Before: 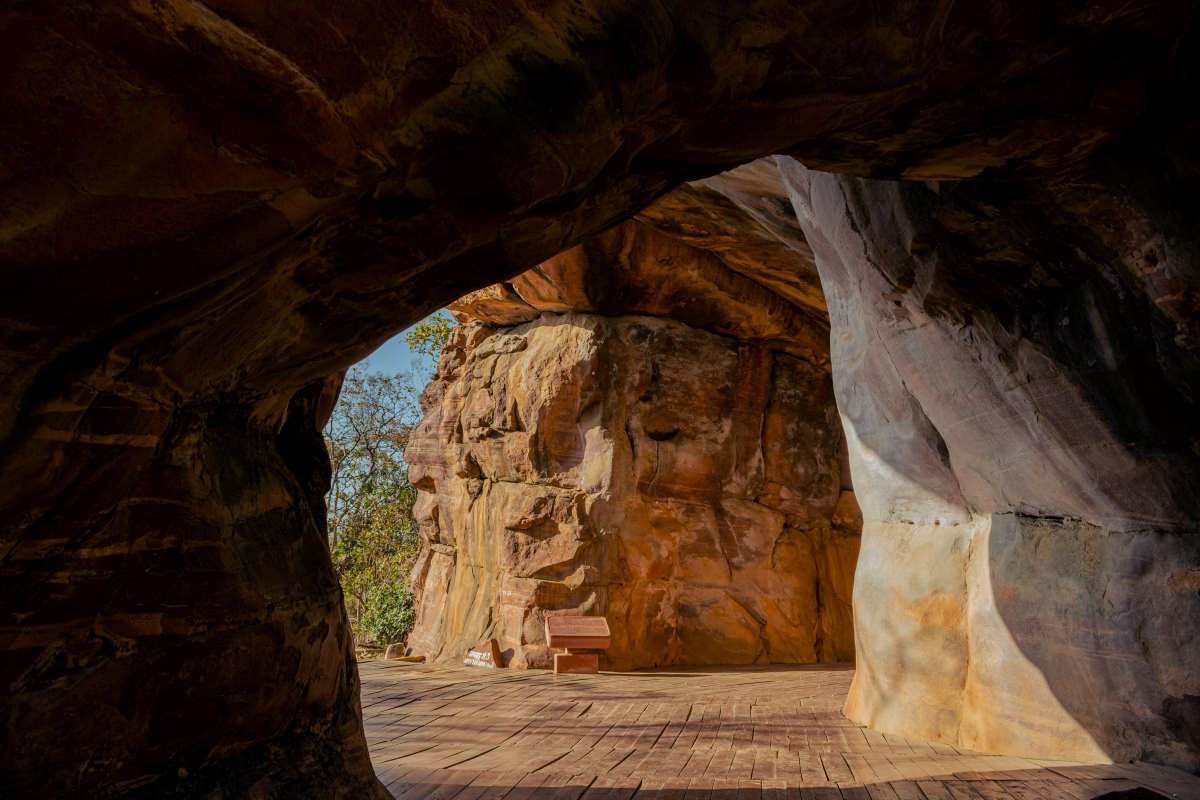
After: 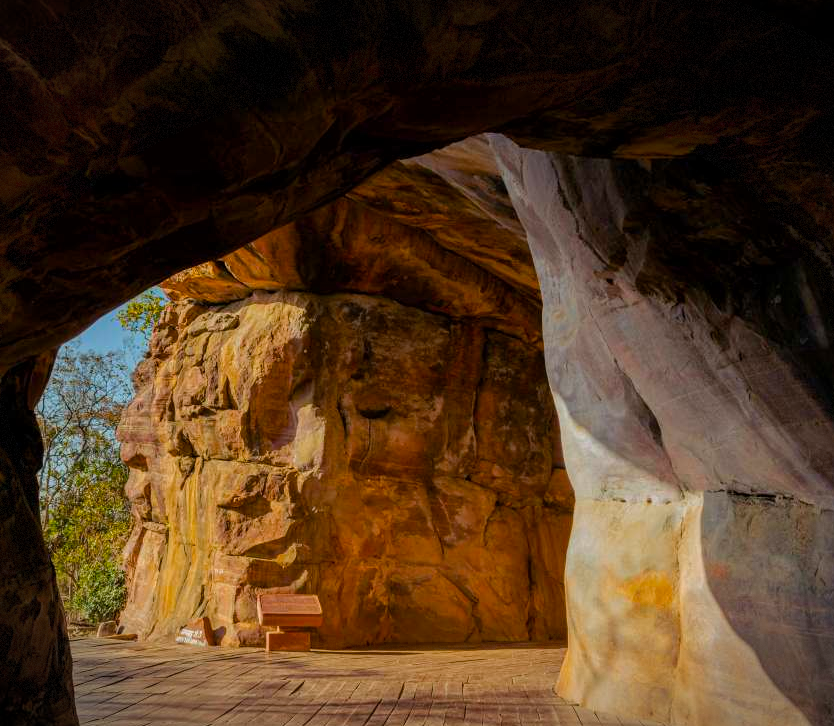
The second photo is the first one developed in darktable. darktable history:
crop and rotate: left 24.034%, top 2.838%, right 6.406%, bottom 6.299%
vignetting: fall-off start 100%, brightness -0.406, saturation -0.3, width/height ratio 1.324, dithering 8-bit output, unbound false
color balance rgb: perceptual saturation grading › global saturation 30%, global vibrance 10%
